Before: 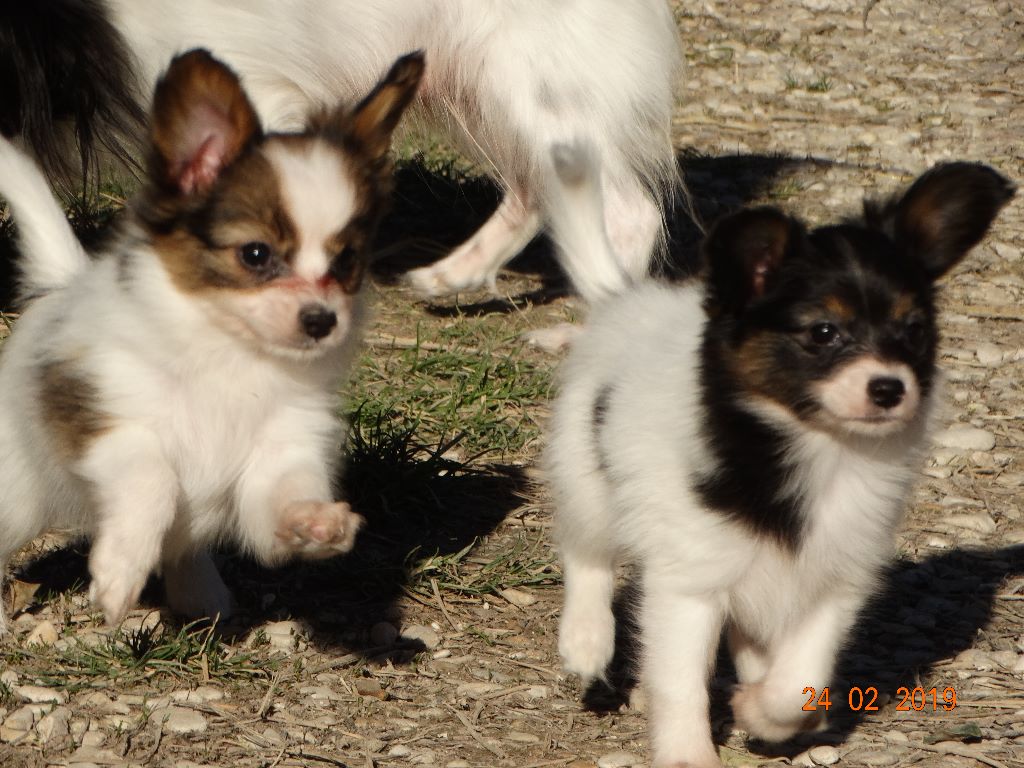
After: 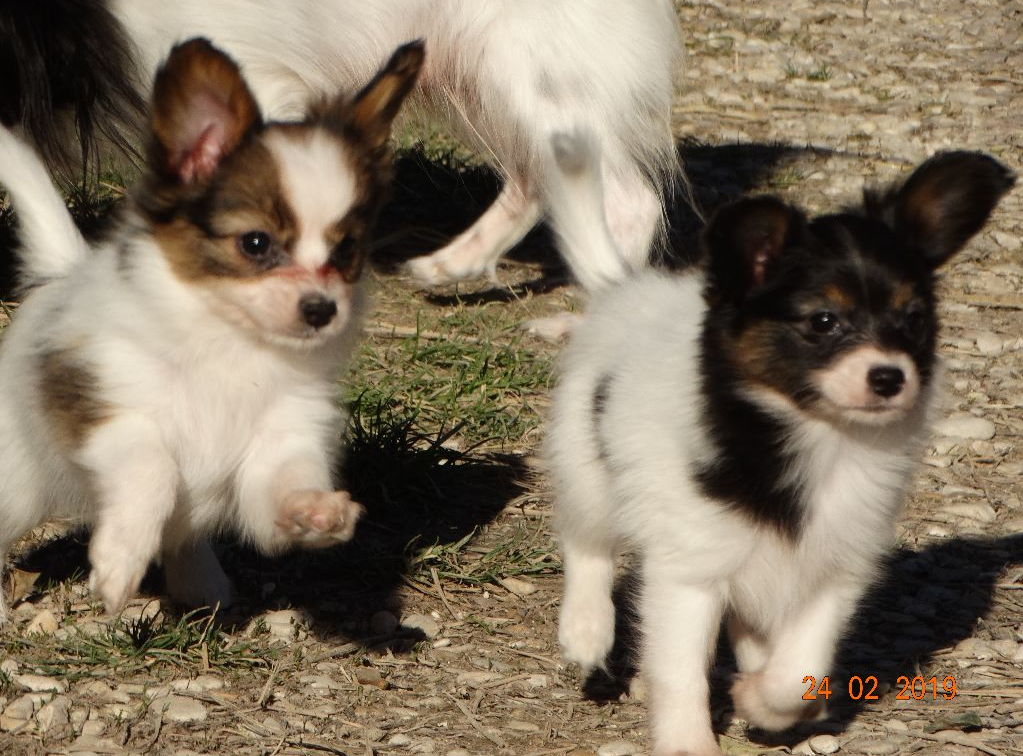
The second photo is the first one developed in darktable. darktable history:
crop: top 1.507%, right 0.001%
